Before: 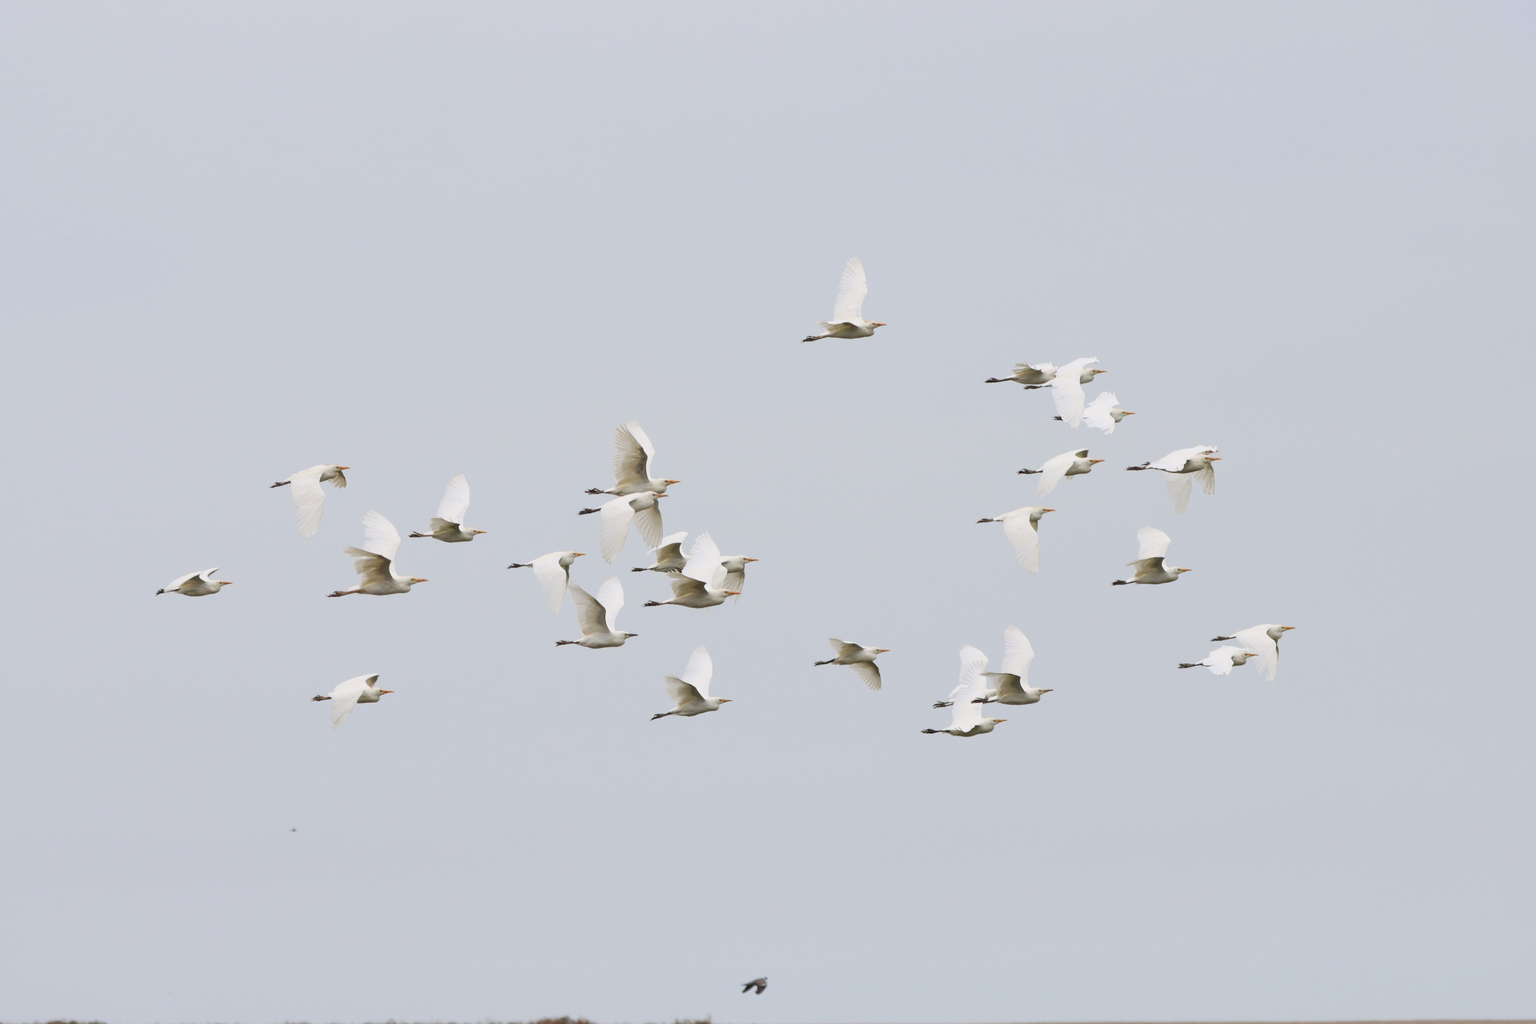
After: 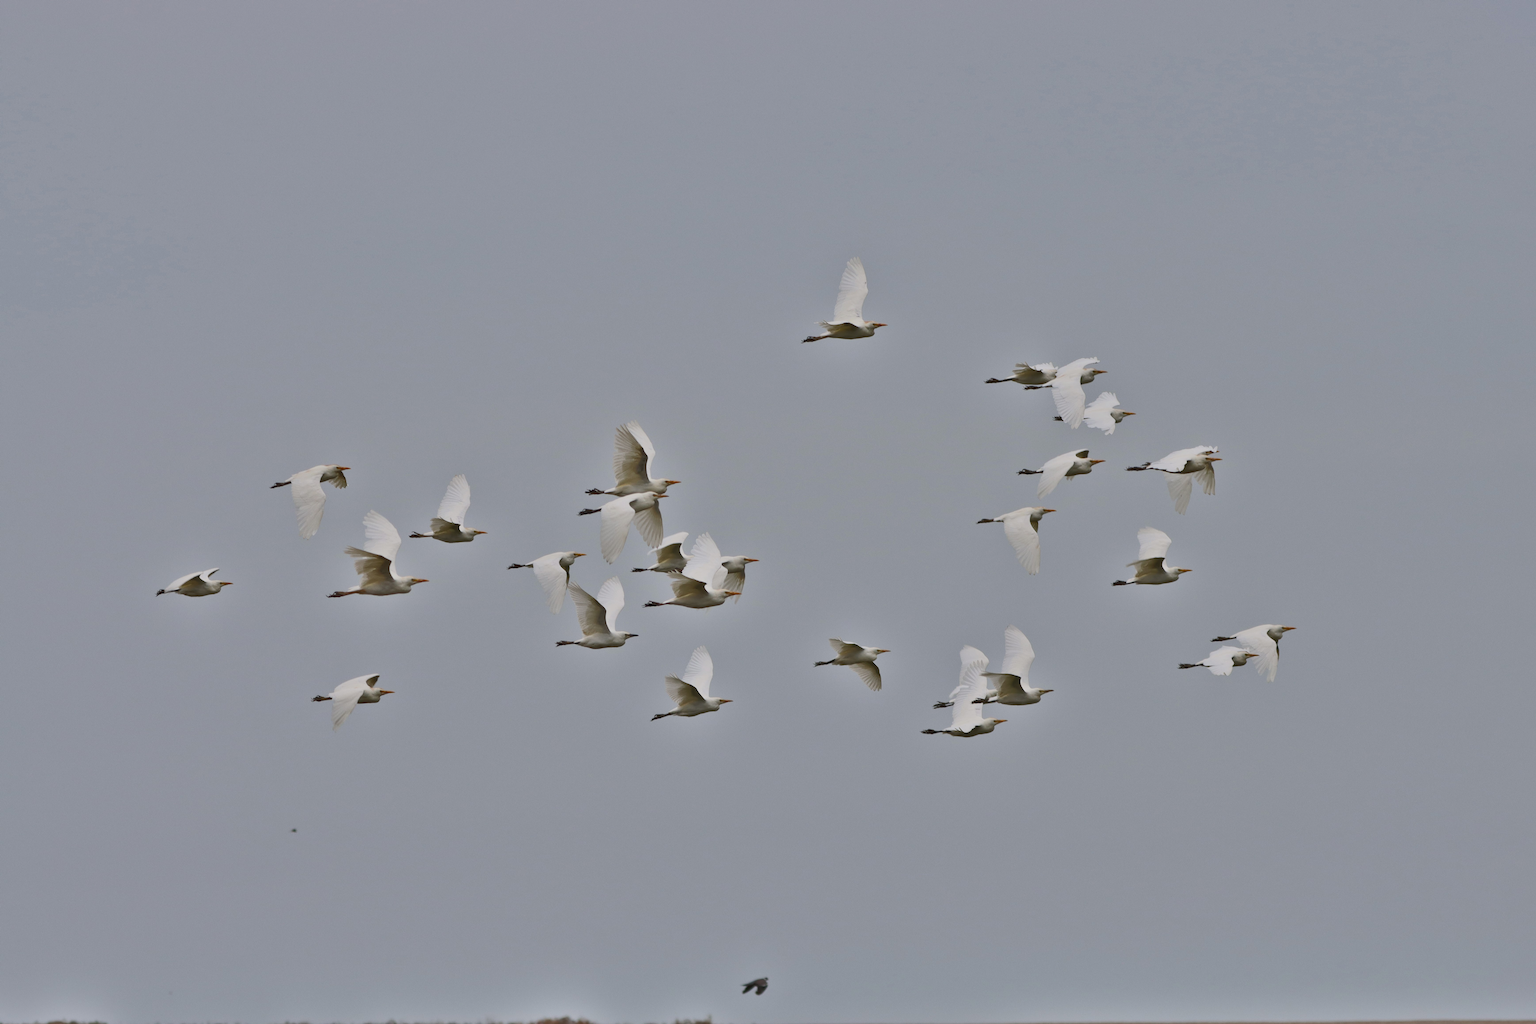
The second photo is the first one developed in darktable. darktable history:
shadows and highlights: white point adjustment -3.65, highlights -63.45, soften with gaussian
exposure: exposure -0.115 EV, compensate highlight preservation false
